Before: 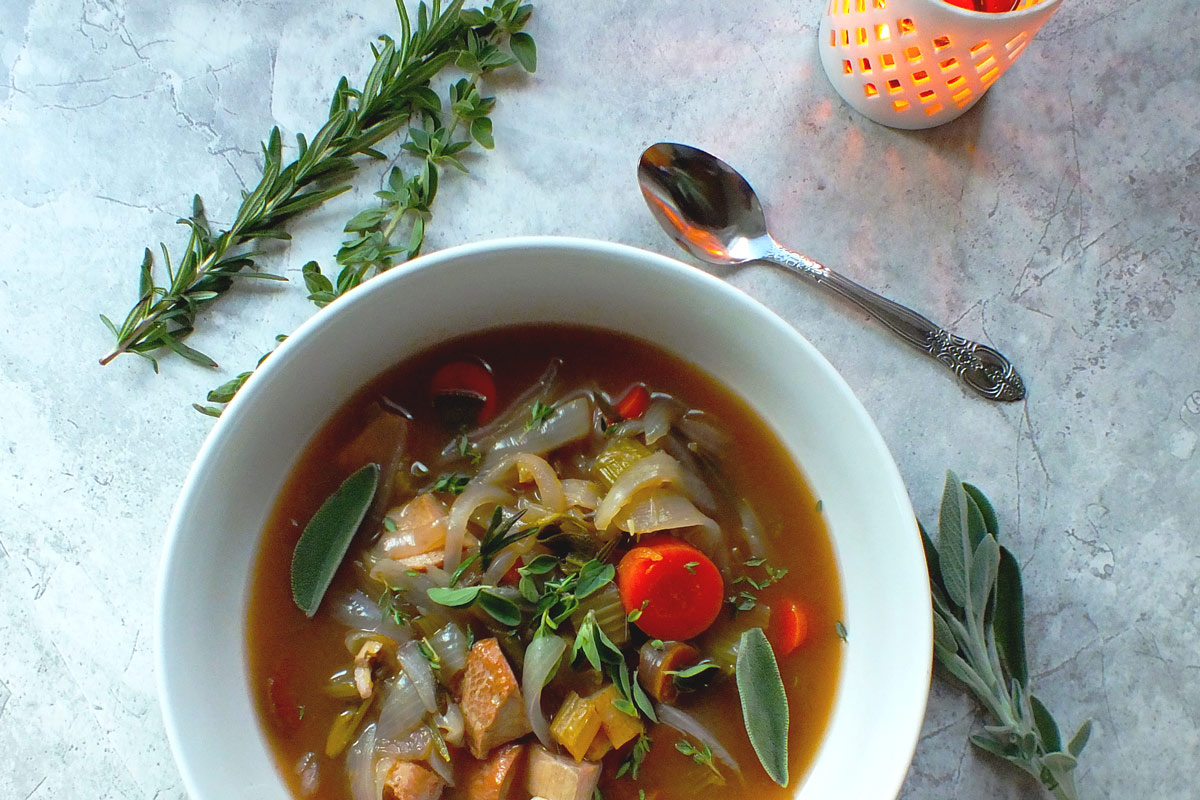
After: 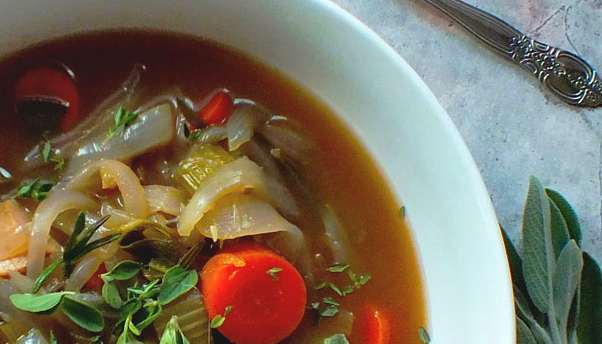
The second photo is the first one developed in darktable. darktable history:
crop: left 34.832%, top 36.833%, right 14.935%, bottom 20.1%
shadows and highlights: shadows 53.15, highlights color adjustment 79.16%, soften with gaussian
velvia: on, module defaults
